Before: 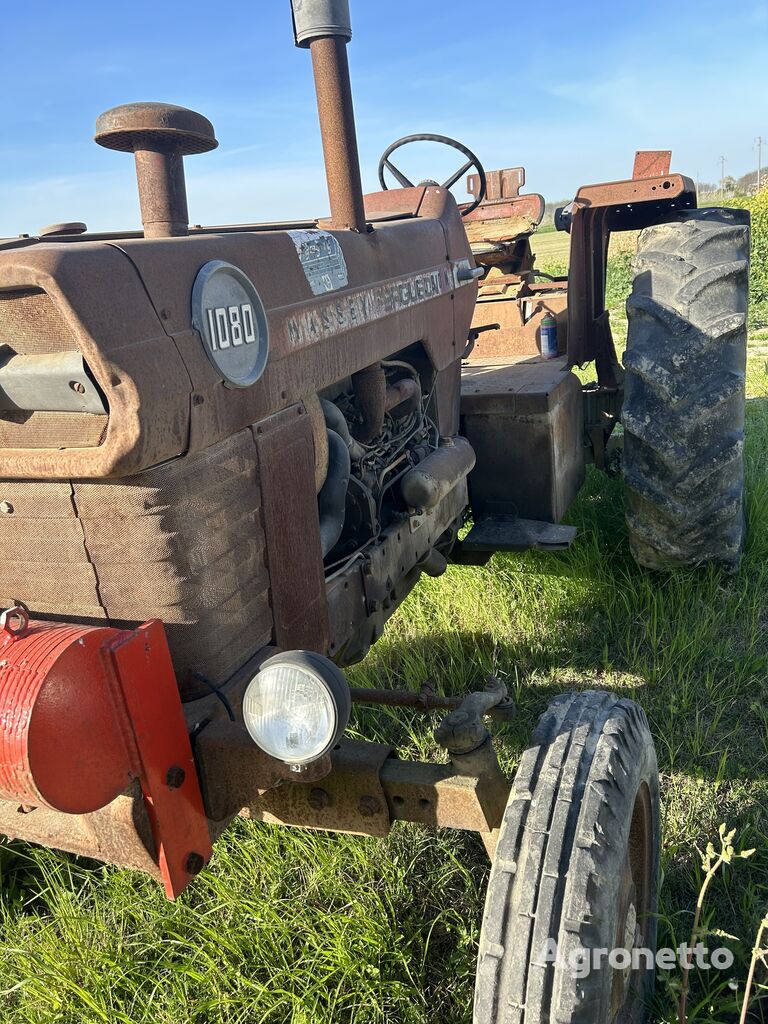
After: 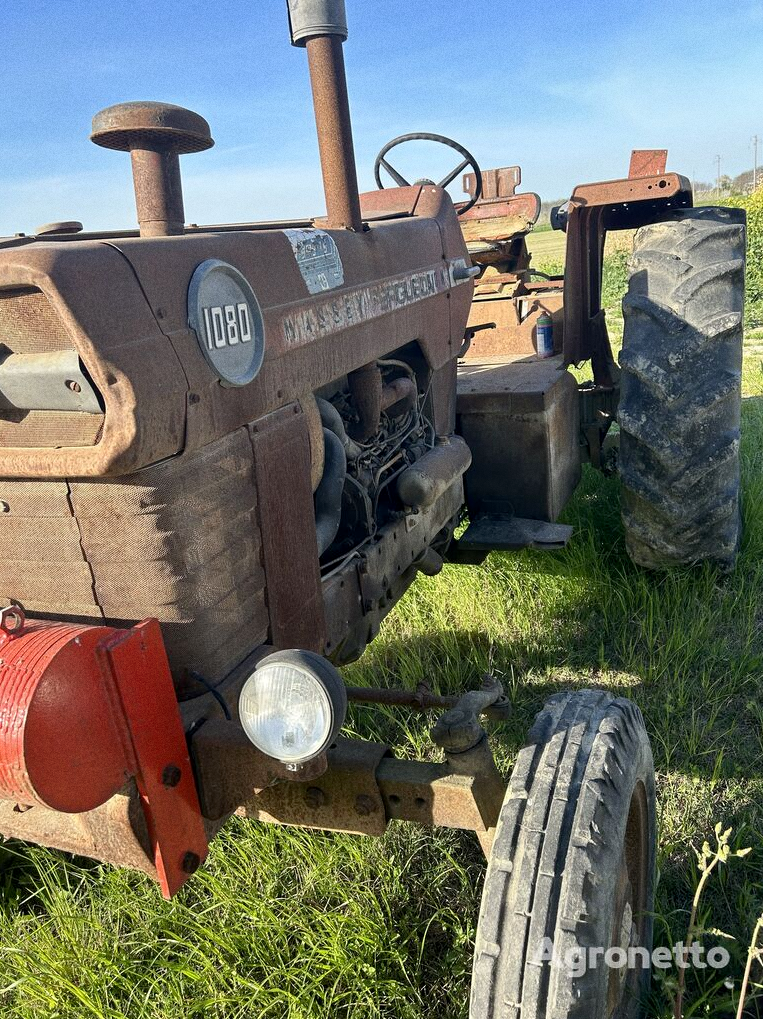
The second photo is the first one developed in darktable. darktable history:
grain: on, module defaults
exposure: black level correction 0.002, compensate highlight preservation false
crop and rotate: left 0.614%, top 0.179%, bottom 0.309%
